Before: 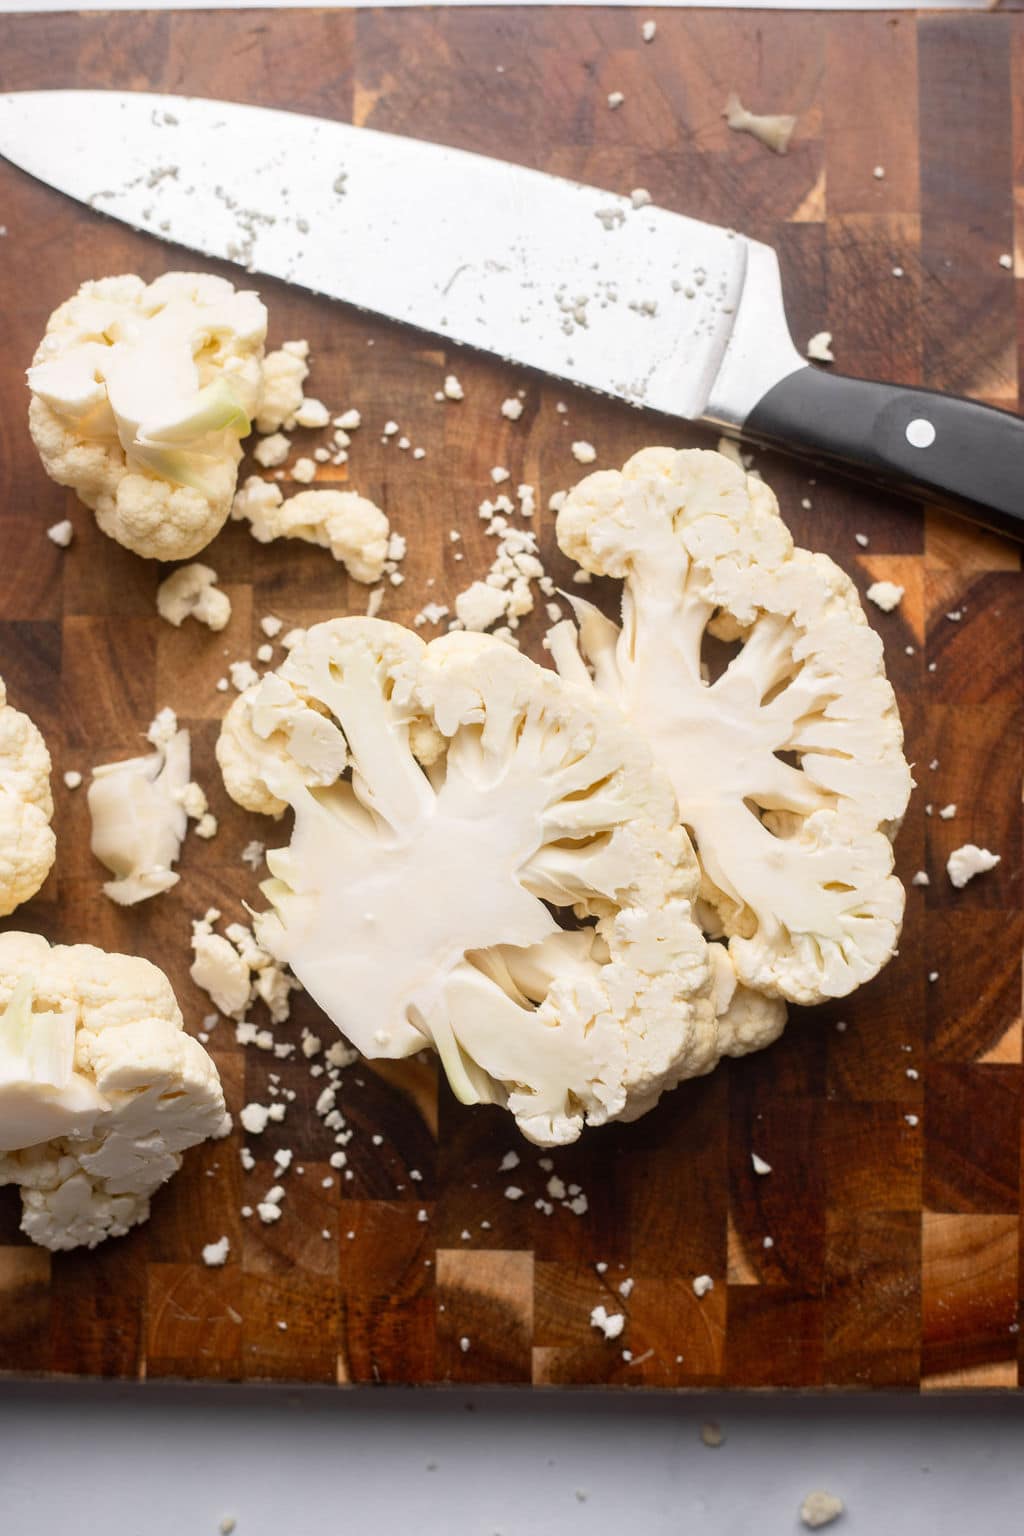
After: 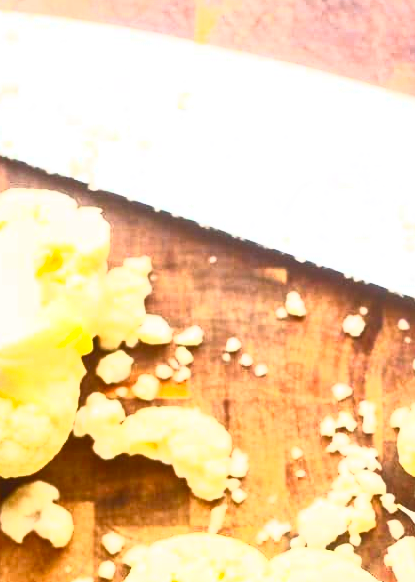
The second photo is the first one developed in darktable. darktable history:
crop: left 15.452%, top 5.459%, right 43.956%, bottom 56.62%
contrast brightness saturation: contrast 1, brightness 1, saturation 1
